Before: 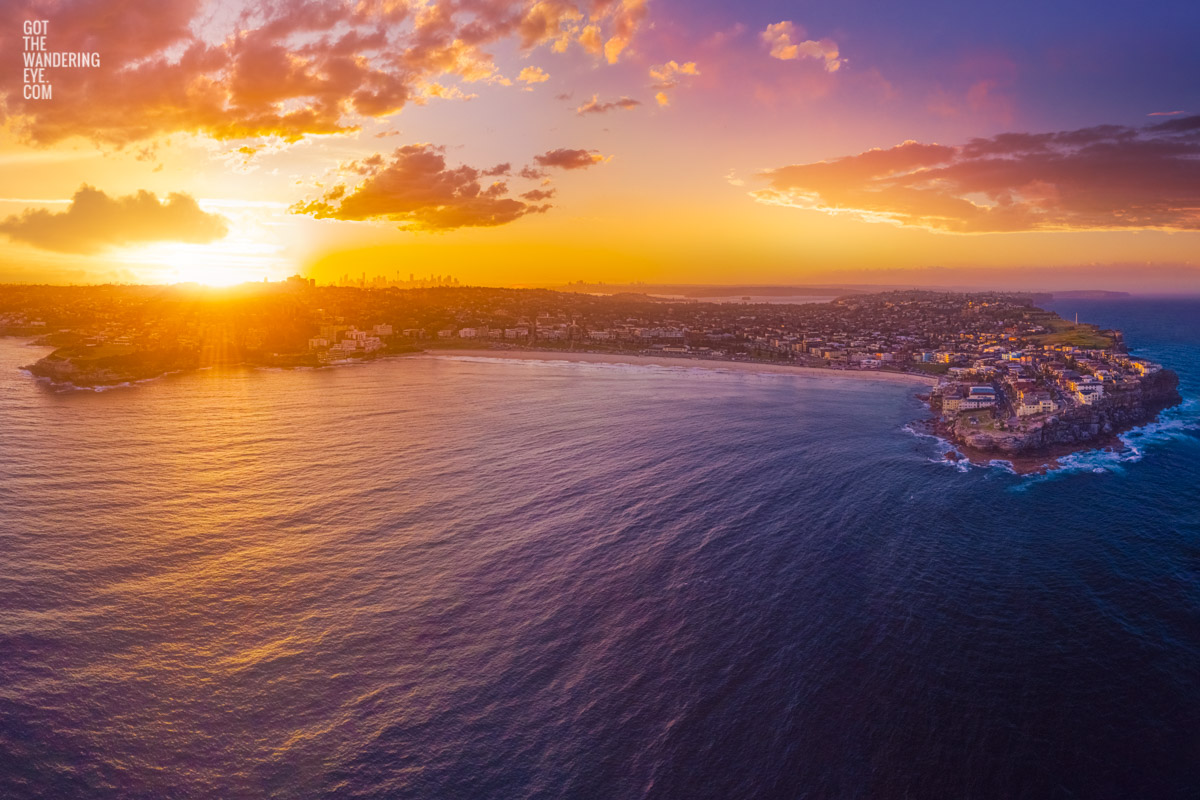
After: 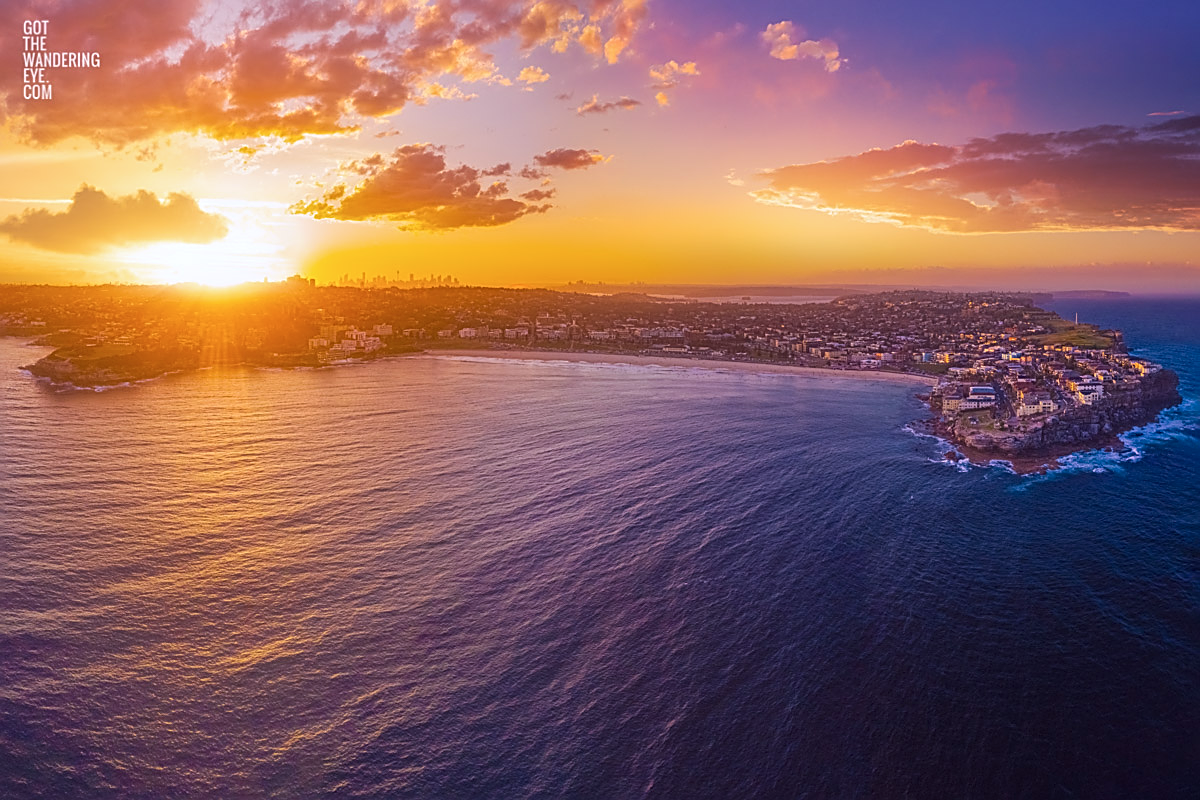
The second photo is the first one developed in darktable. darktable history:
sharpen: amount 0.75
color calibration: illuminant as shot in camera, x 0.358, y 0.373, temperature 4628.91 K
